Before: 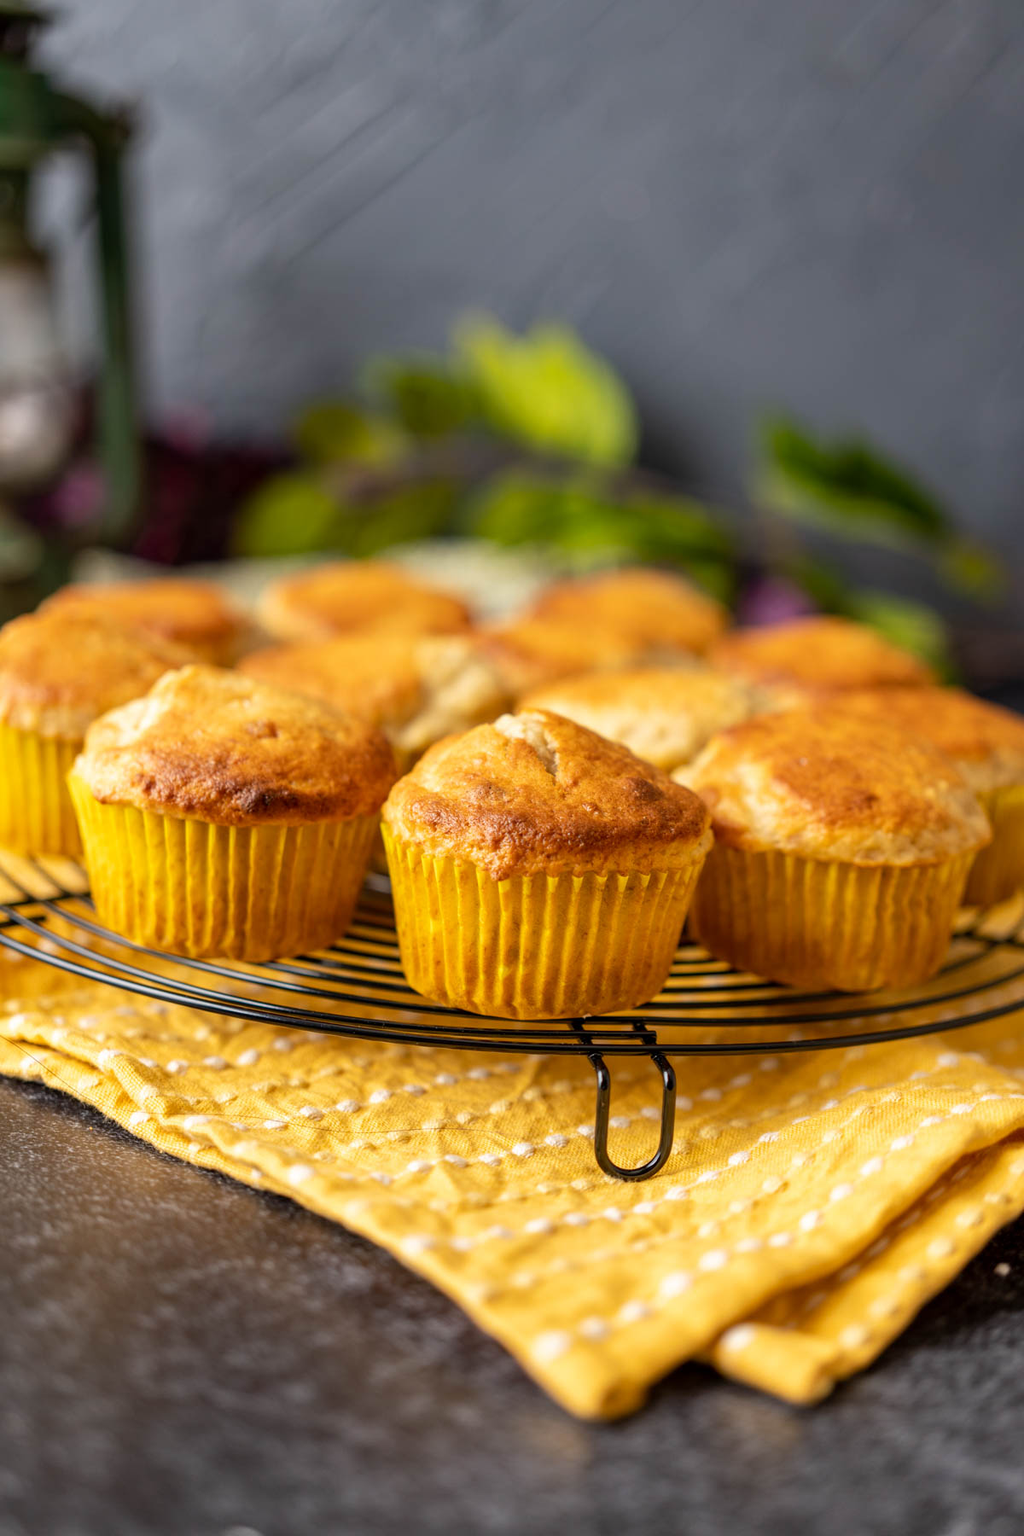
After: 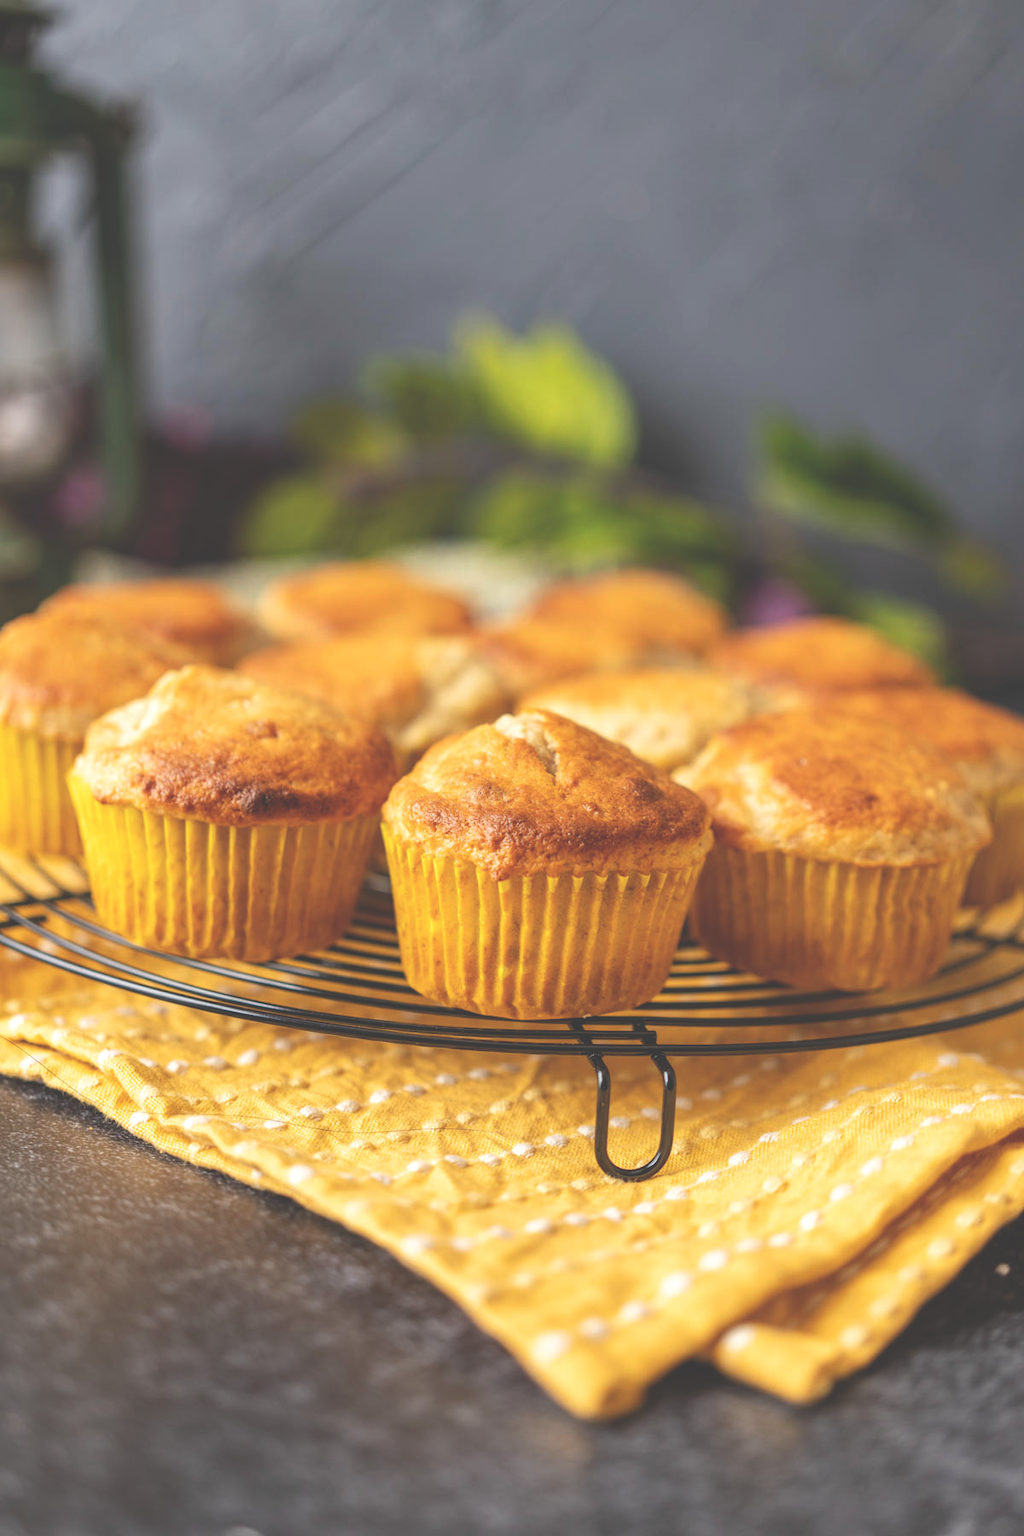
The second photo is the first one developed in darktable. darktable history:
exposure: black level correction -0.043, exposure 0.065 EV, compensate highlight preservation false
